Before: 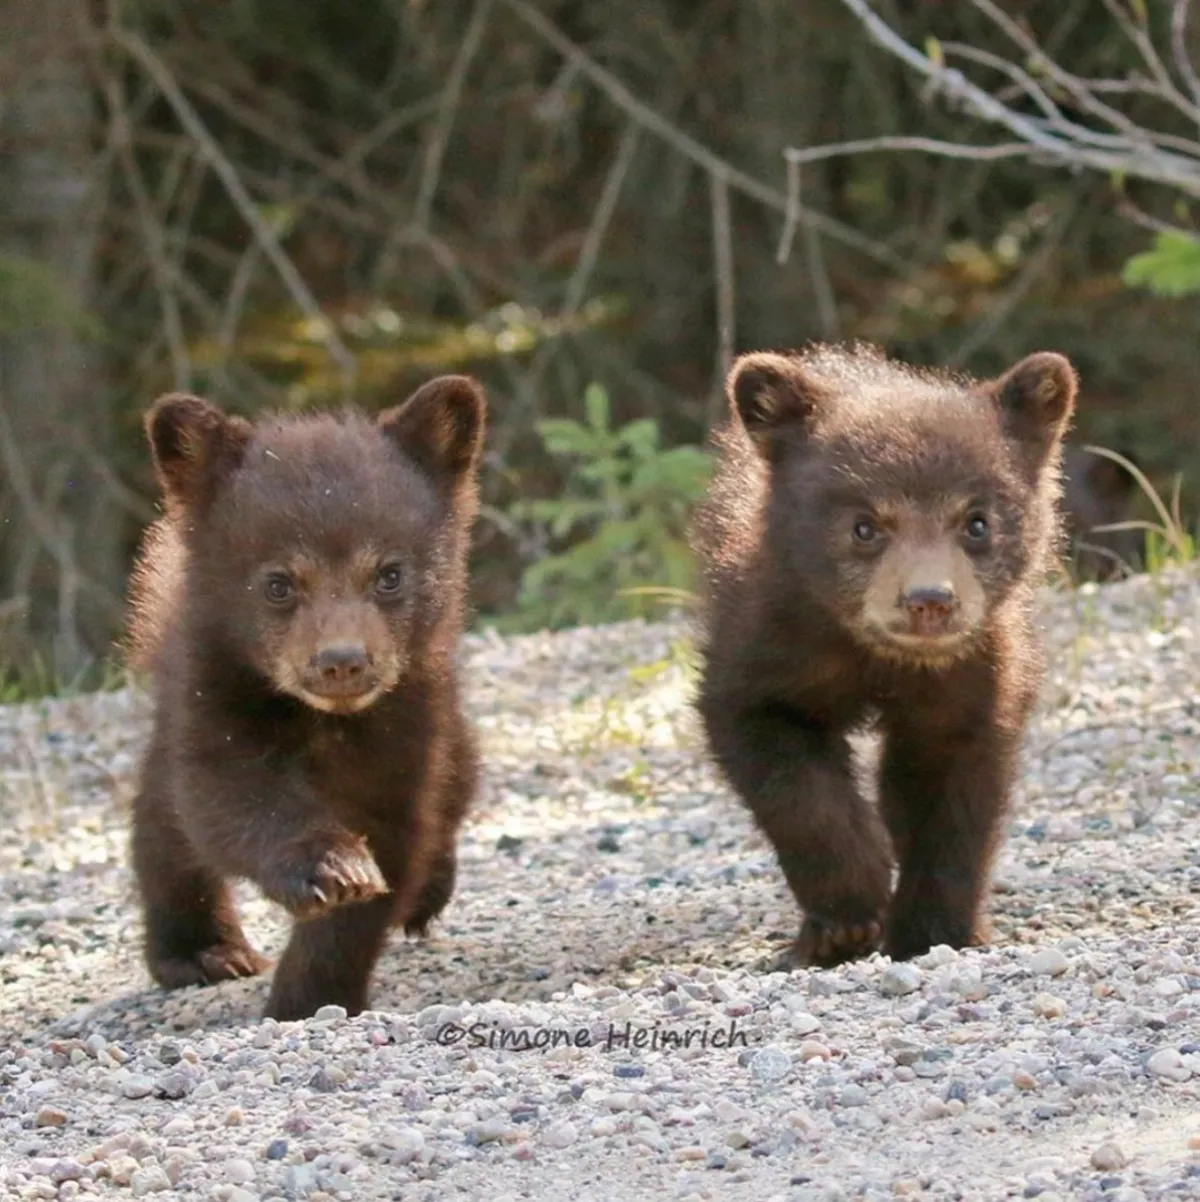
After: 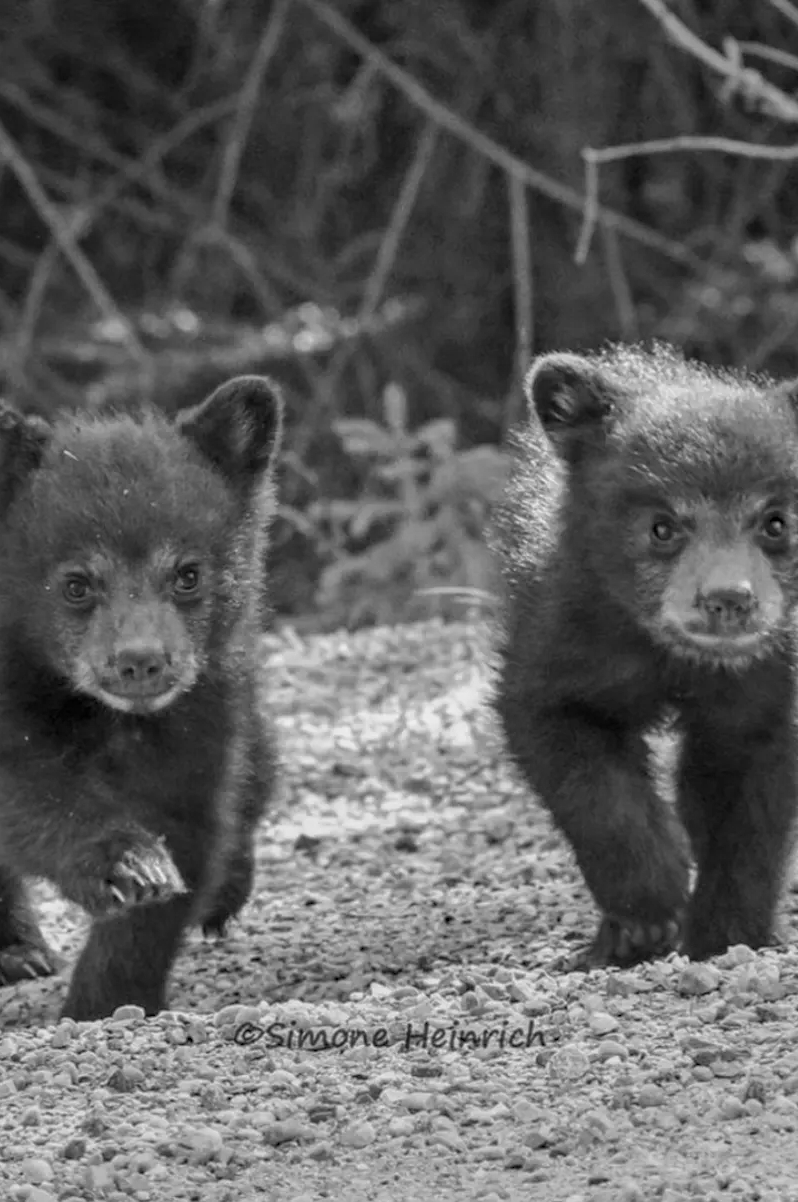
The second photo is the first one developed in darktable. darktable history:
local contrast: highlights 0%, shadows 0%, detail 133%
haze removal: compatibility mode true, adaptive false
monochrome: a 26.22, b 42.67, size 0.8
color correction: highlights a* 15.46, highlights b* -20.56
crop: left 16.899%, right 16.556%
